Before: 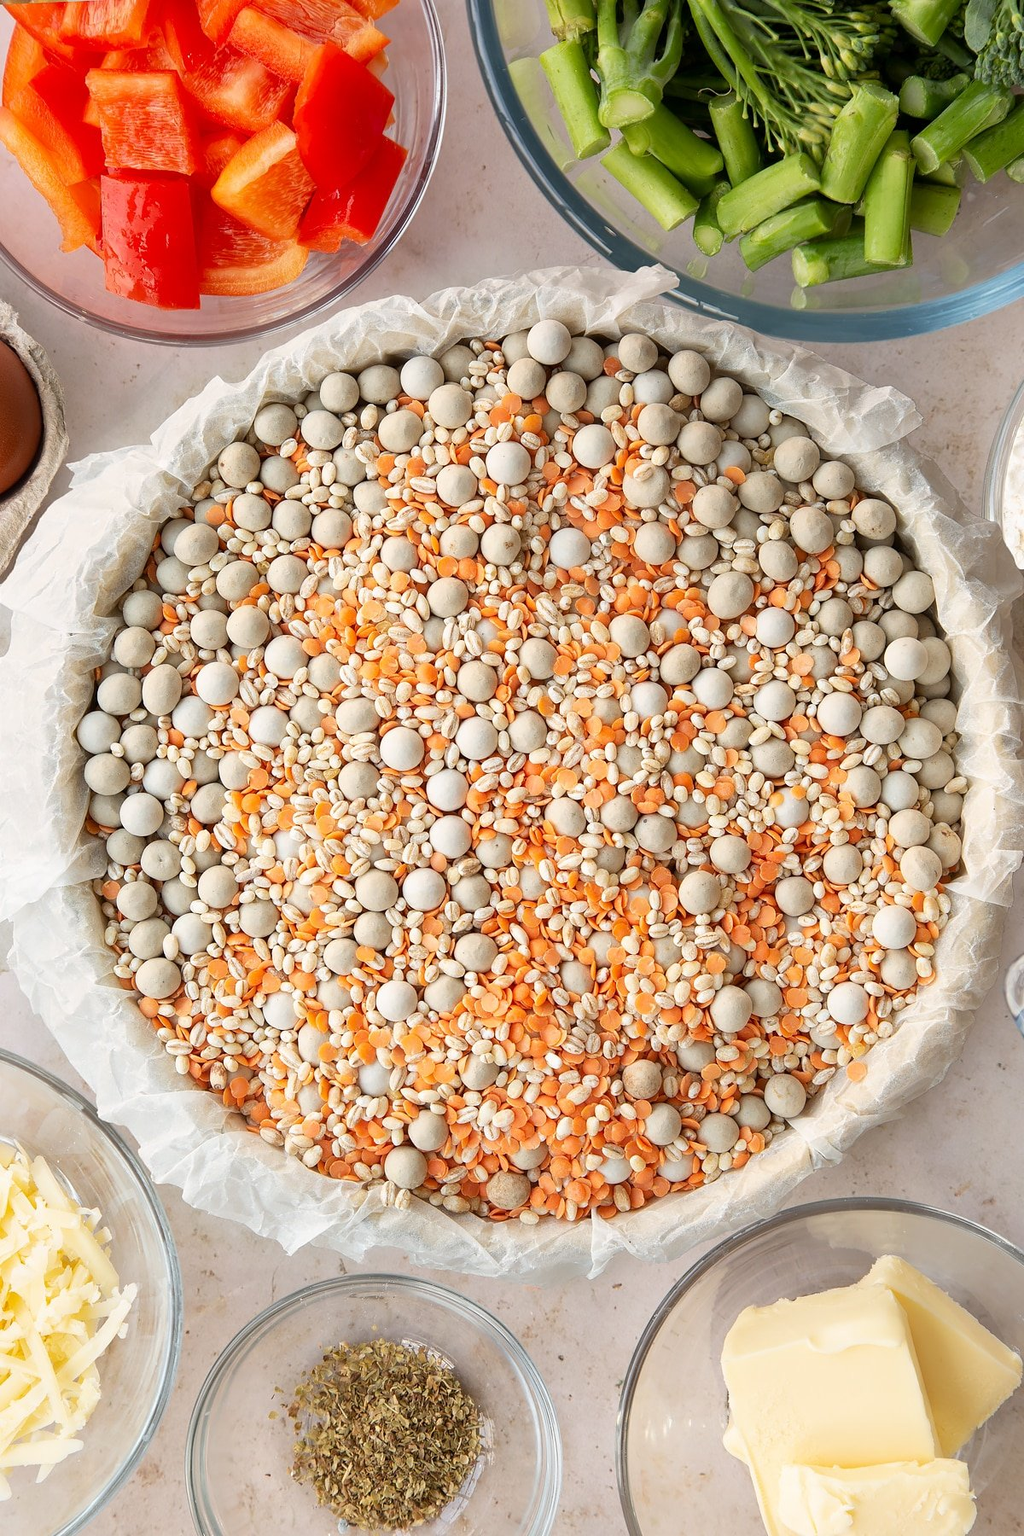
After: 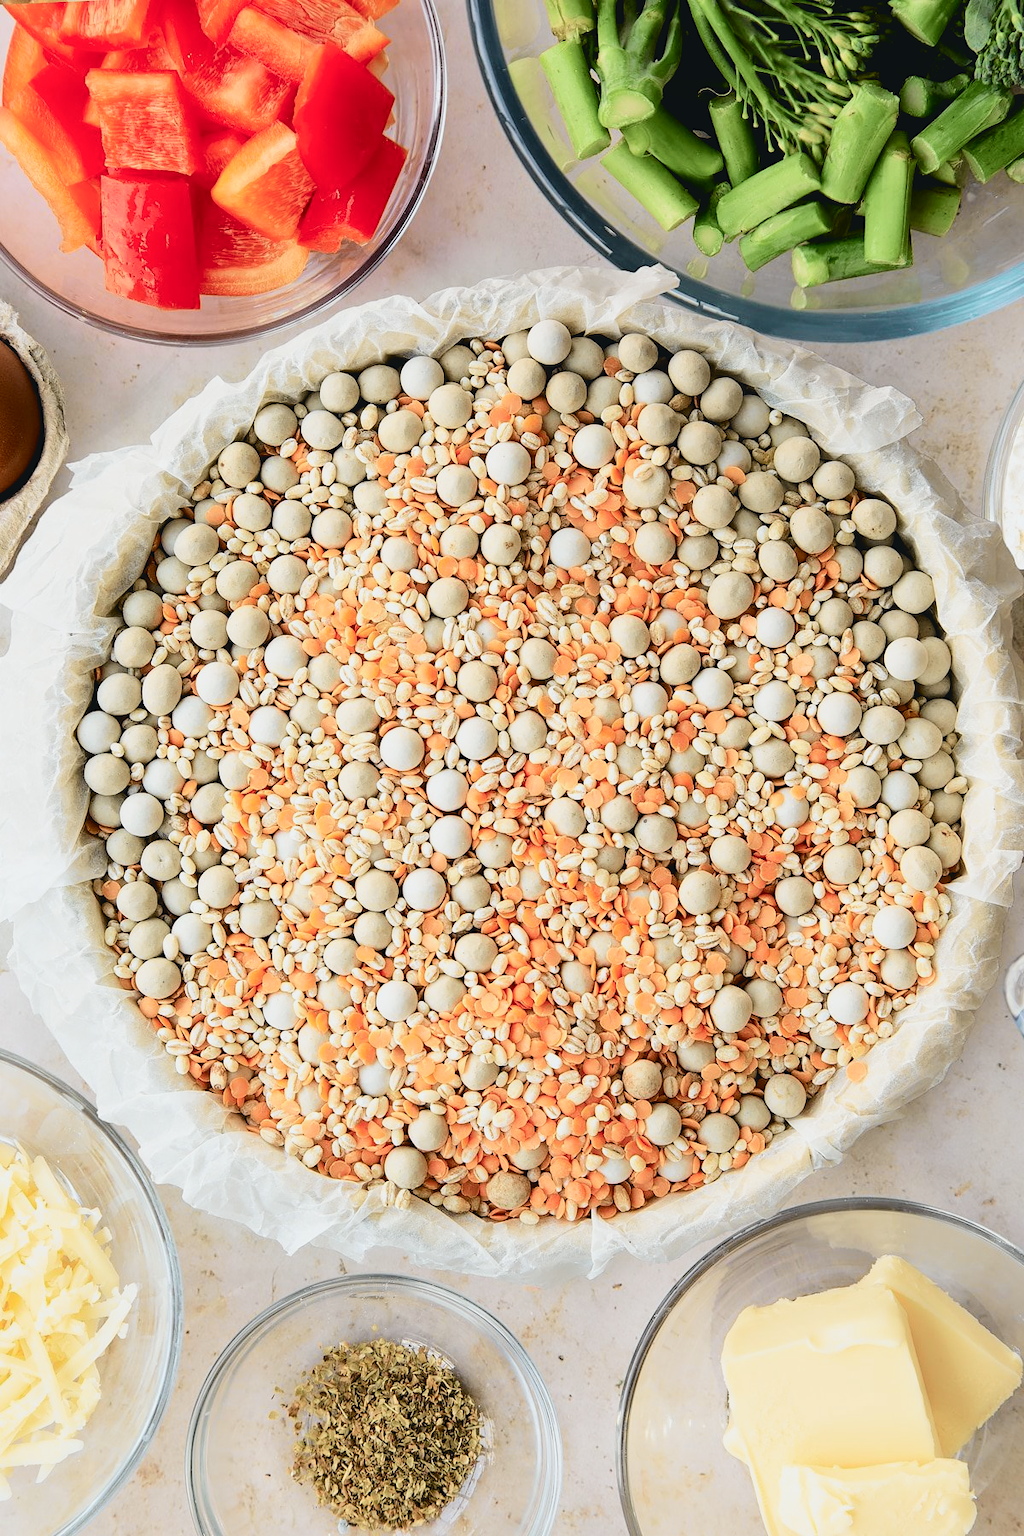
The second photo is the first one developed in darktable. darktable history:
tone curve: curves: ch0 [(0, 0.046) (0.037, 0.056) (0.176, 0.162) (0.33, 0.331) (0.432, 0.475) (0.601, 0.665) (0.843, 0.876) (1, 1)]; ch1 [(0, 0) (0.339, 0.349) (0.445, 0.42) (0.476, 0.47) (0.497, 0.492) (0.523, 0.514) (0.557, 0.558) (0.632, 0.615) (0.728, 0.746) (1, 1)]; ch2 [(0, 0) (0.327, 0.324) (0.417, 0.44) (0.46, 0.453) (0.502, 0.495) (0.526, 0.52) (0.54, 0.55) (0.606, 0.626) (0.745, 0.704) (1, 1)], color space Lab, independent channels, preserve colors none
filmic rgb: black relative exposure -5 EV, white relative exposure 3.2 EV, hardness 3.42, contrast 1.2, highlights saturation mix -30%
